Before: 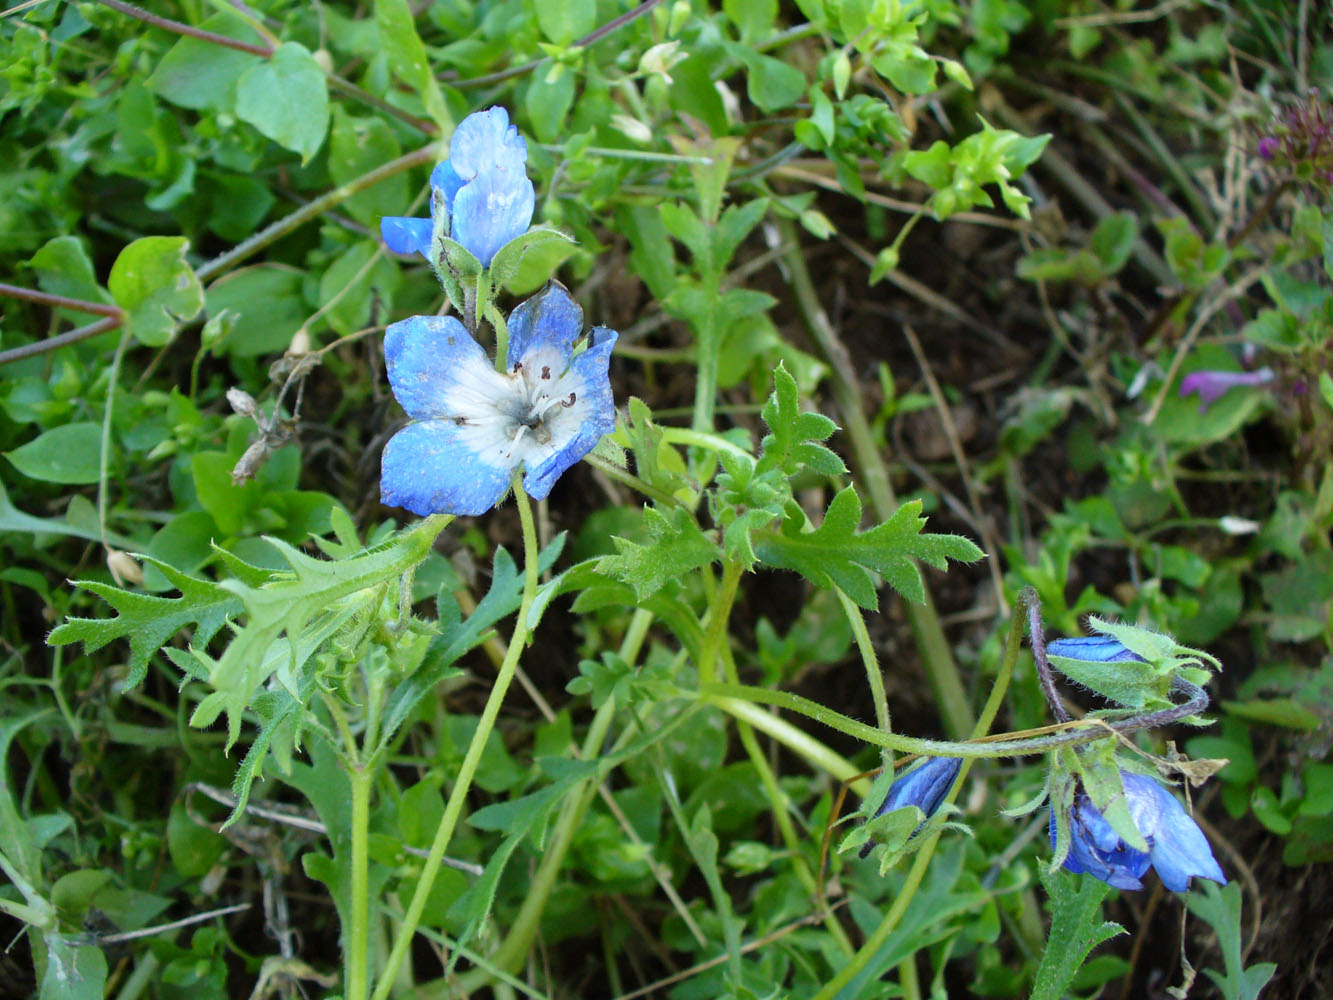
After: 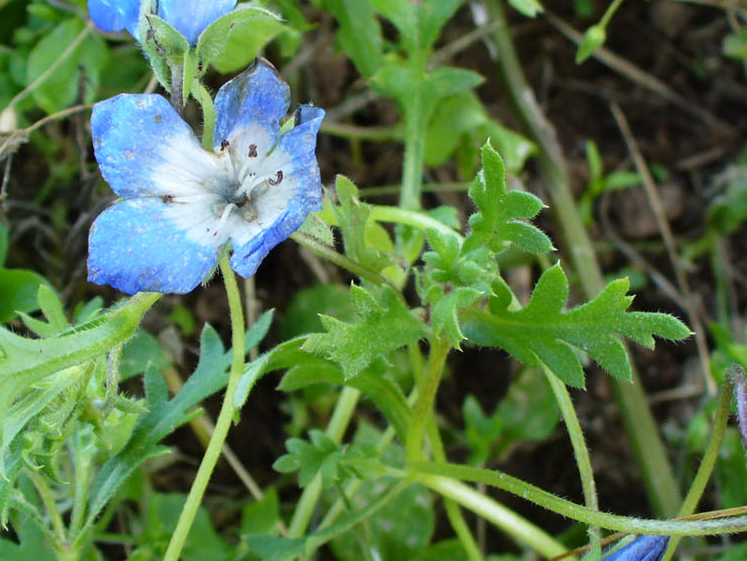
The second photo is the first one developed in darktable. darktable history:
crop and rotate: left 22.013%, top 22.205%, right 21.892%, bottom 21.612%
